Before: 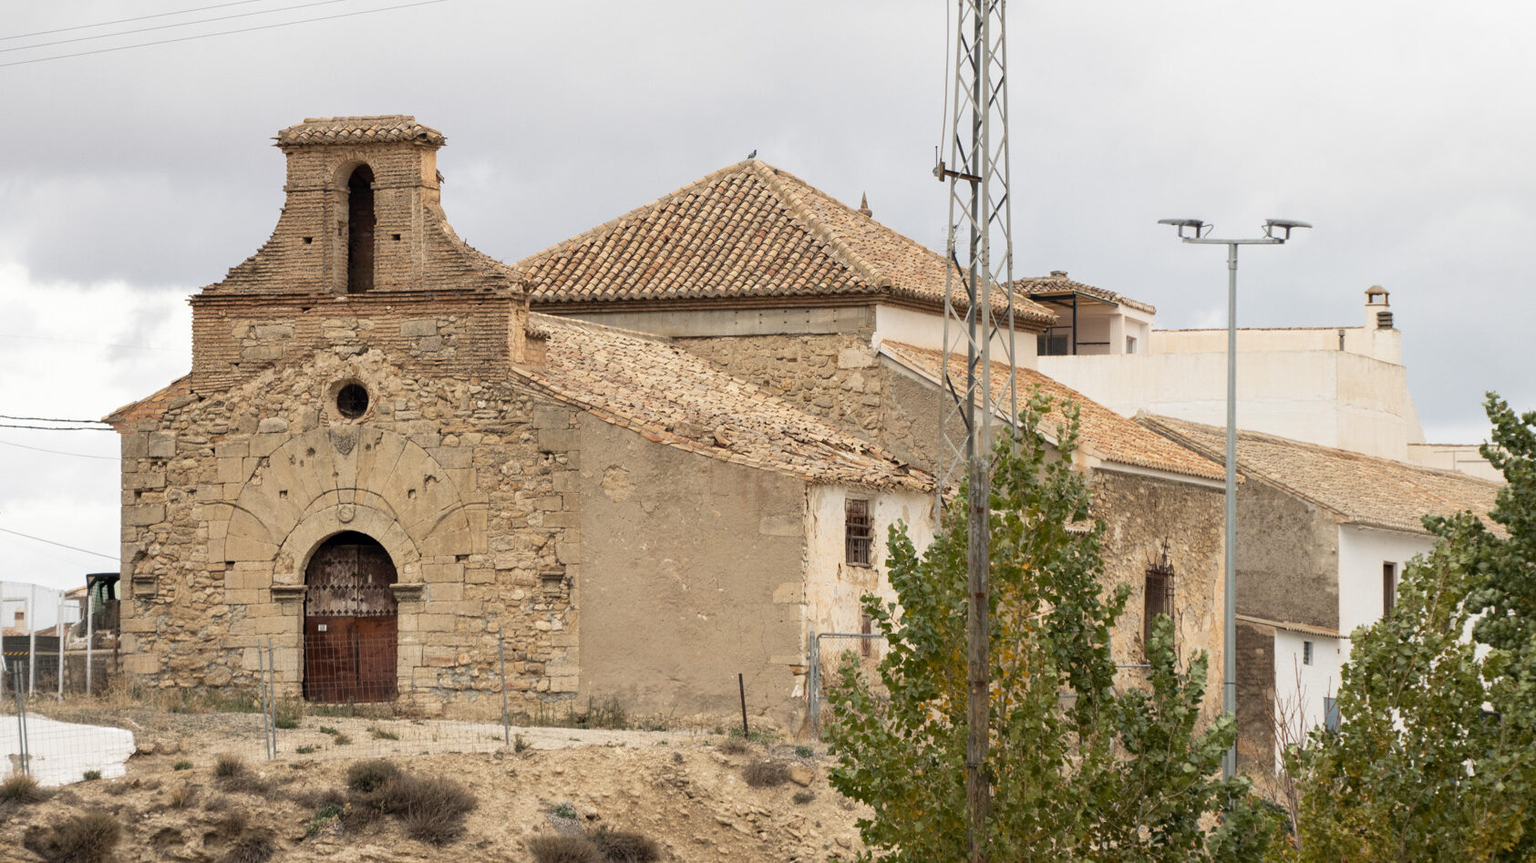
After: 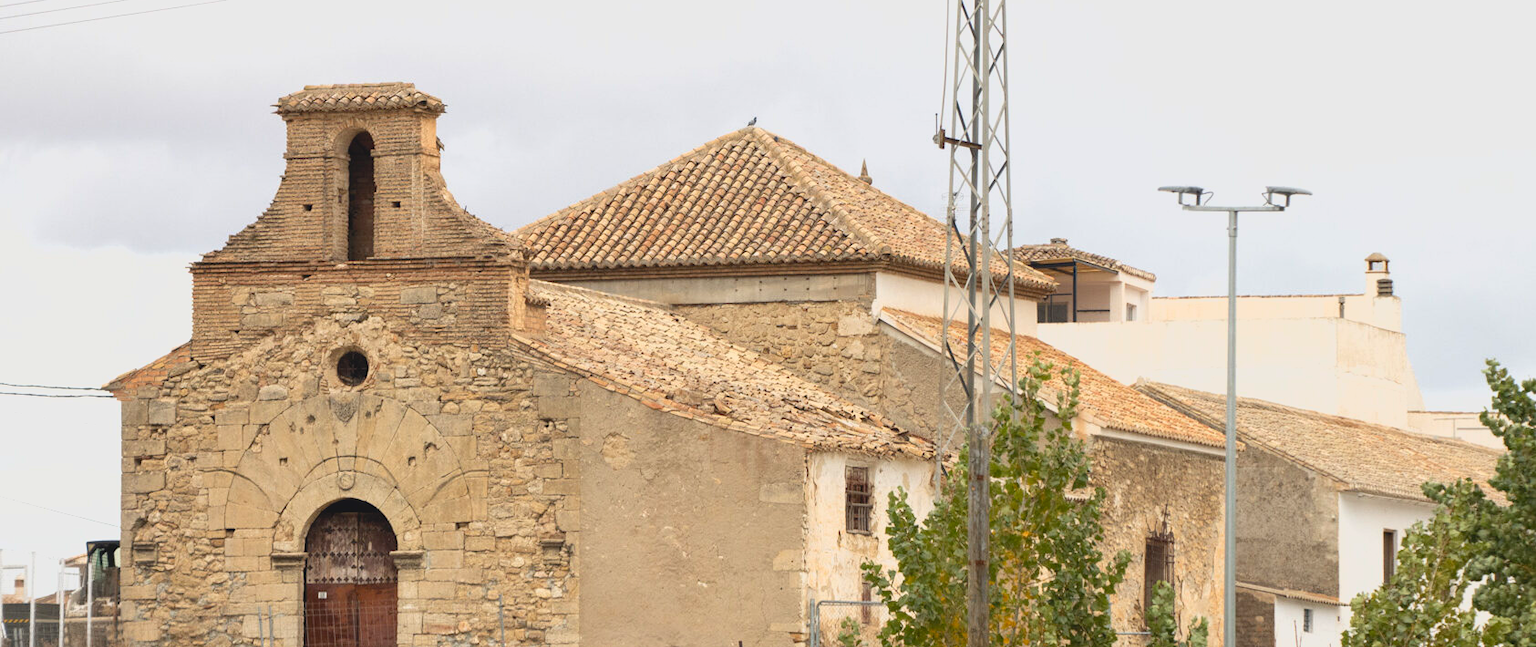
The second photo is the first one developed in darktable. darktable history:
lowpass: radius 0.1, contrast 0.85, saturation 1.1, unbound 0
exposure: black level correction 0.001, exposure 0.5 EV, compensate exposure bias true, compensate highlight preservation false
crop: top 3.857%, bottom 21.132%
